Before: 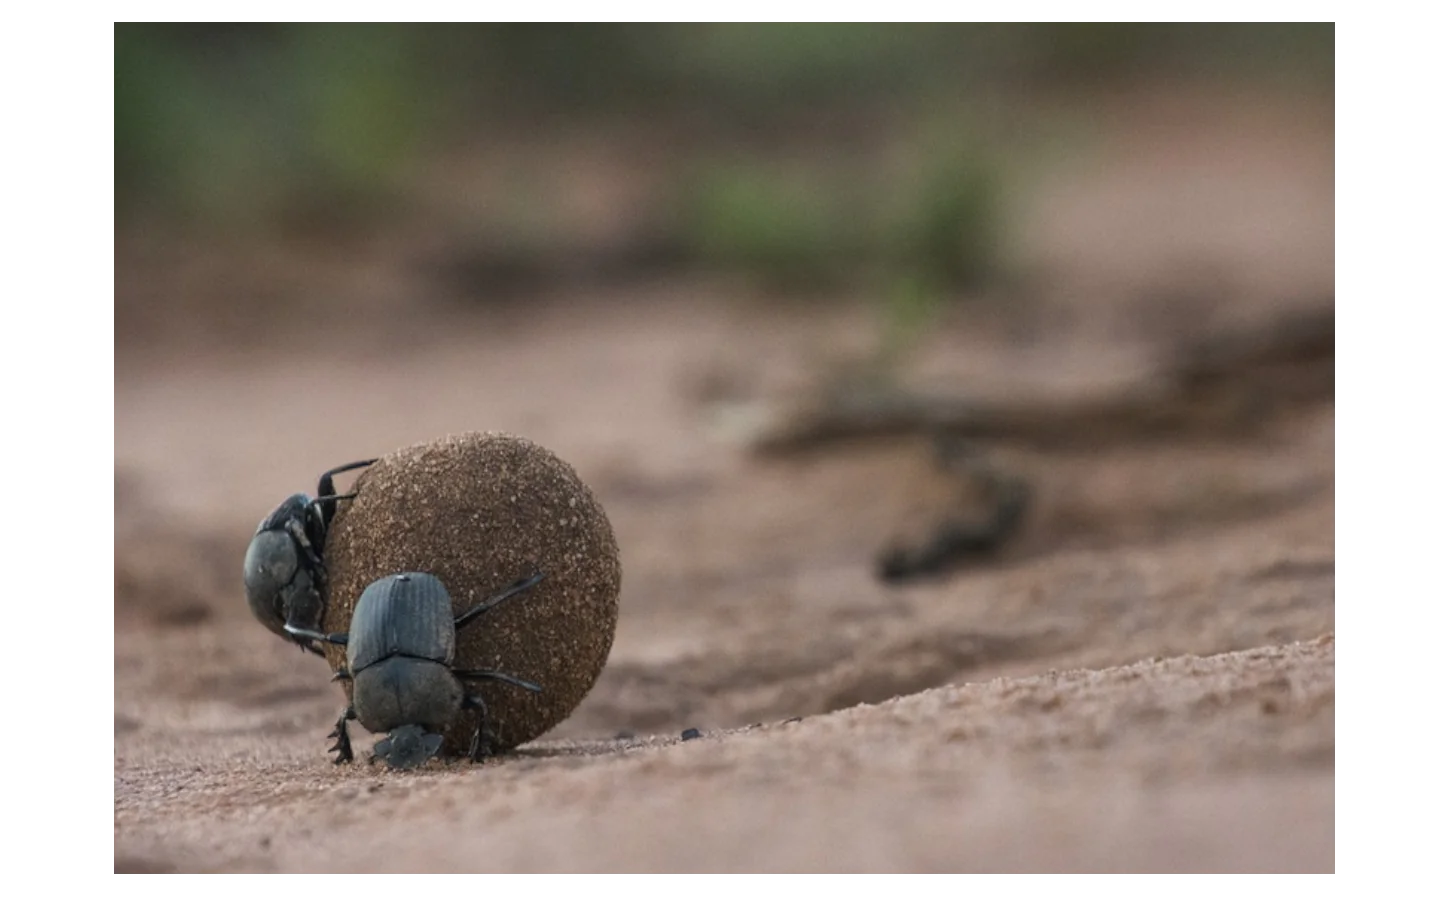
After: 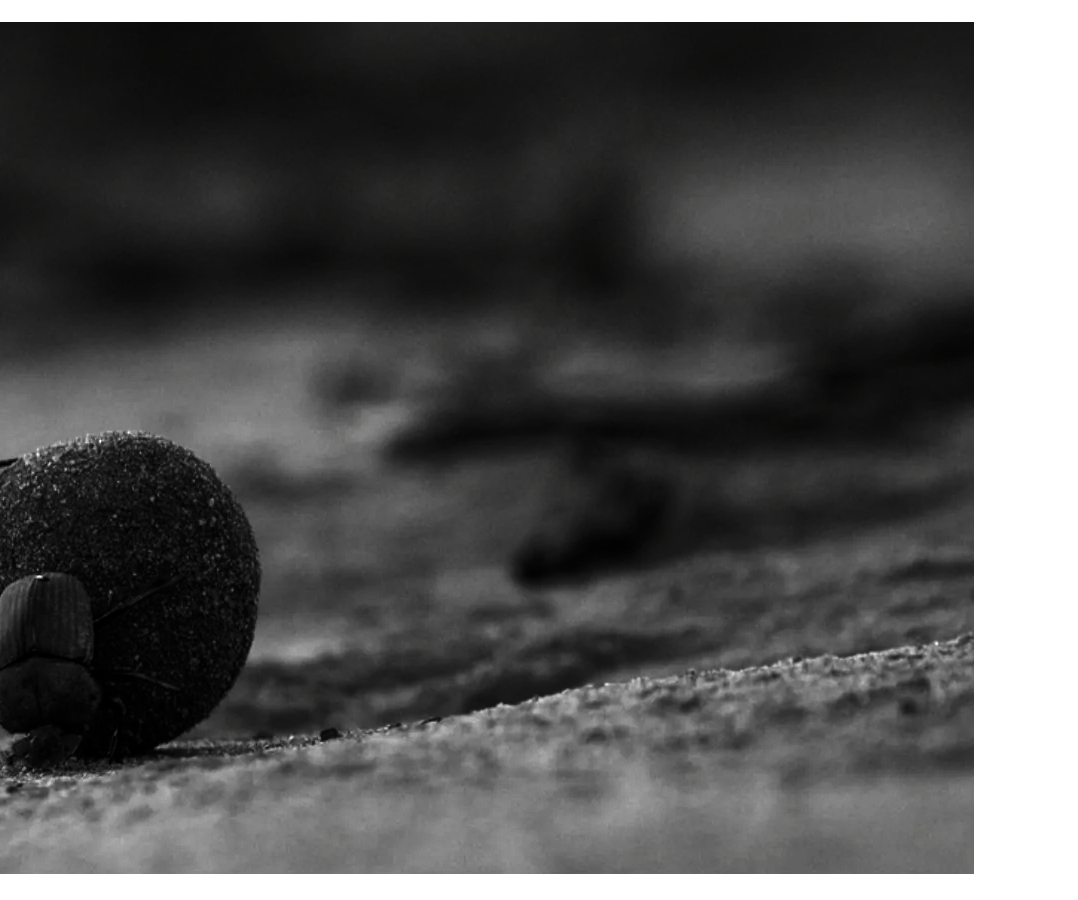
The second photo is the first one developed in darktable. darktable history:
color balance rgb: power › chroma 1.041%, power › hue 26.88°, perceptual saturation grading › global saturation 0.211%, perceptual saturation grading › mid-tones 11.247%
contrast brightness saturation: contrast 0.023, brightness -0.996, saturation -0.988
exposure: black level correction 0, exposure 0.698 EV, compensate highlight preservation false
crop and rotate: left 25.076%
